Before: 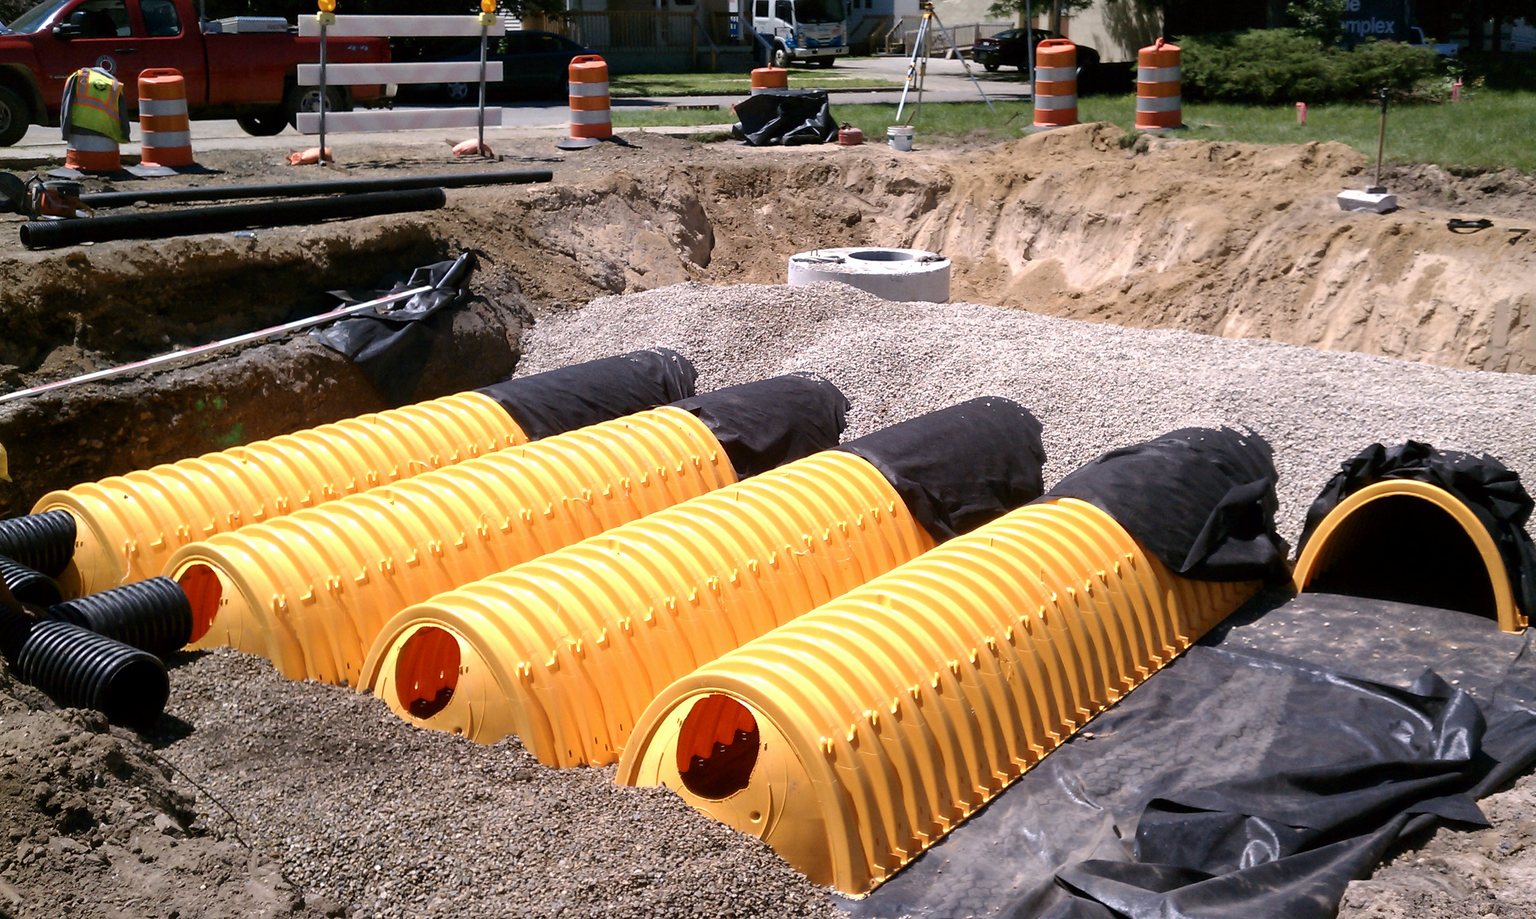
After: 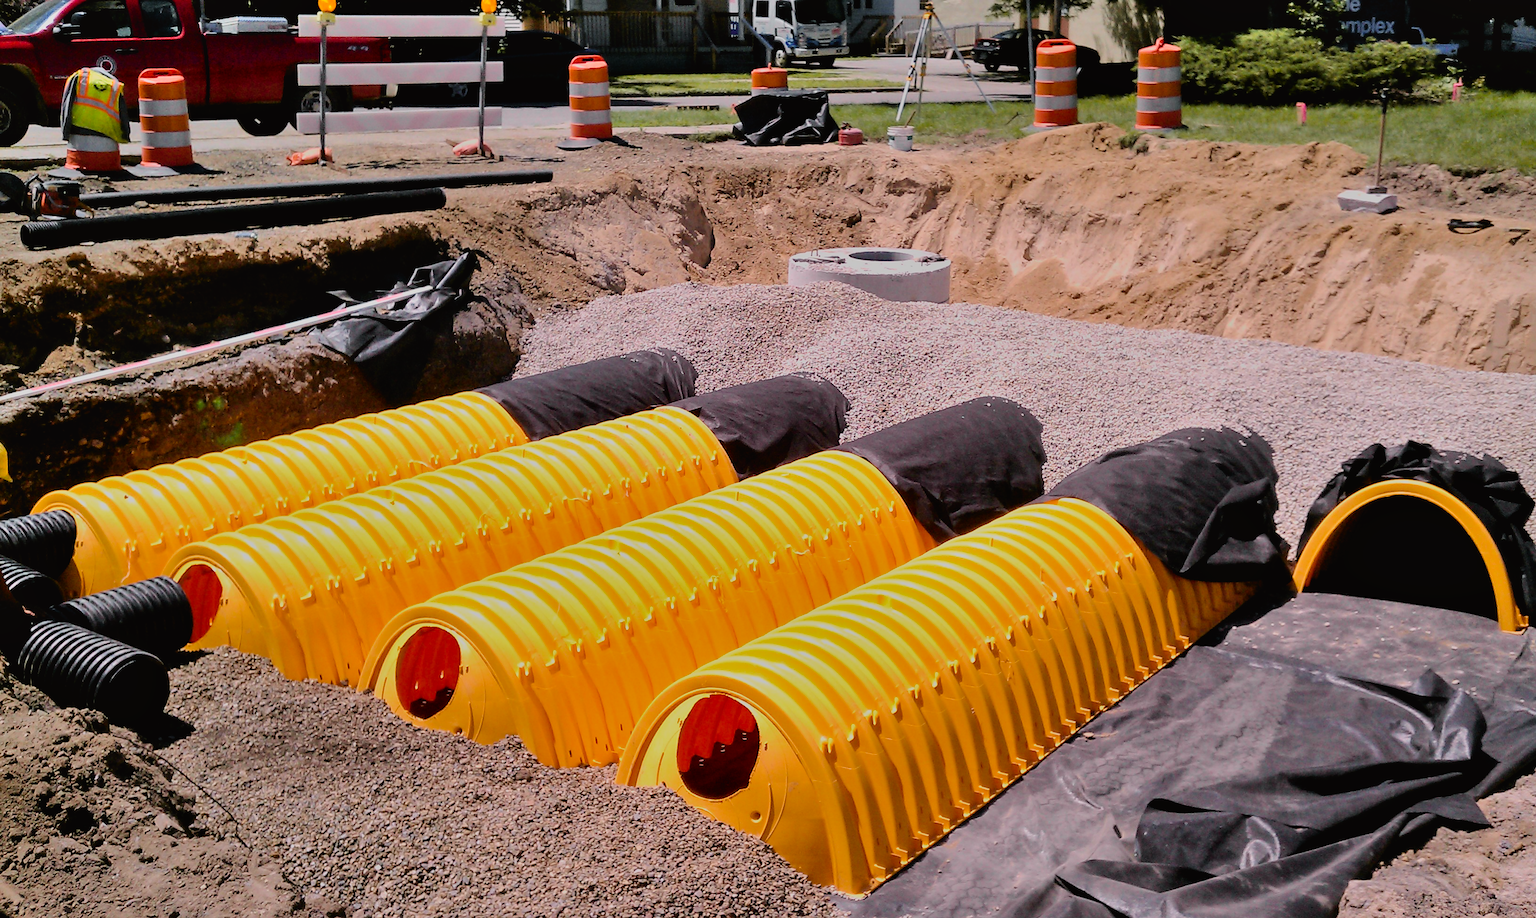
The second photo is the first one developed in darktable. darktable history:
color balance rgb: perceptual saturation grading › global saturation 20%, global vibrance 20%
filmic rgb: black relative exposure -8.79 EV, white relative exposure 4.98 EV, threshold 3 EV, target black luminance 0%, hardness 3.77, latitude 66.33%, contrast 0.822, shadows ↔ highlights balance 20%, color science v5 (2021), contrast in shadows safe, contrast in highlights safe, enable highlight reconstruction true
sharpen: radius 1.864, amount 0.398, threshold 1.271
tone curve: curves: ch0 [(0, 0.013) (0.036, 0.035) (0.274, 0.288) (0.504, 0.536) (0.844, 0.84) (1, 0.97)]; ch1 [(0, 0) (0.389, 0.403) (0.462, 0.48) (0.499, 0.5) (0.522, 0.534) (0.567, 0.588) (0.626, 0.645) (0.749, 0.781) (1, 1)]; ch2 [(0, 0) (0.457, 0.486) (0.5, 0.501) (0.533, 0.539) (0.599, 0.6) (0.704, 0.732) (1, 1)], color space Lab, independent channels, preserve colors none
shadows and highlights: soften with gaussian
